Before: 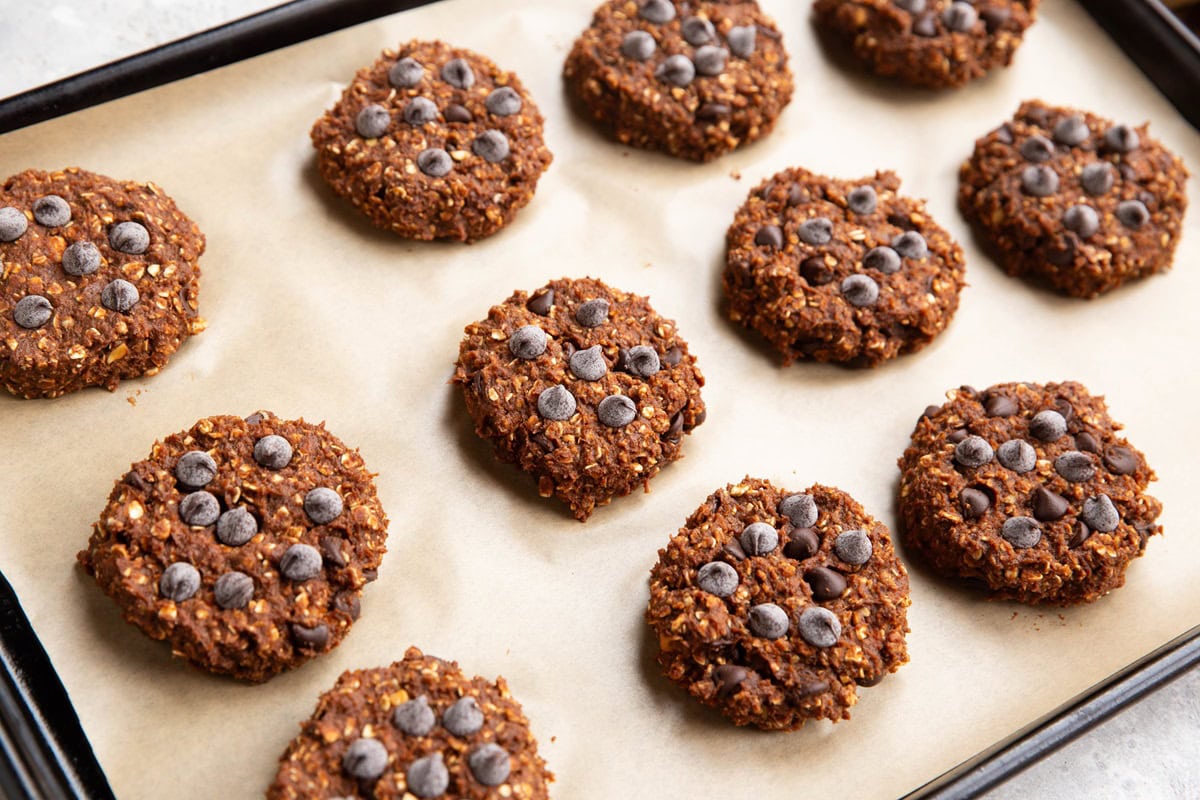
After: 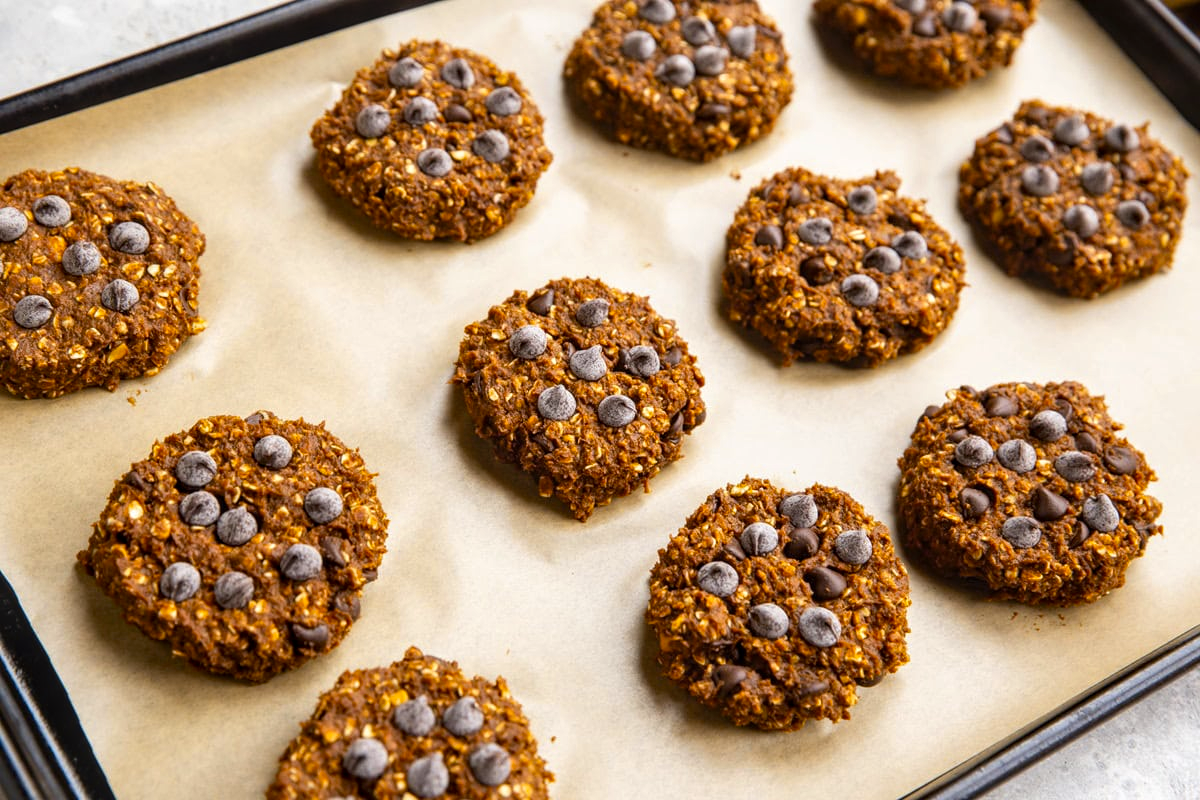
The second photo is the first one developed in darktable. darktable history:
color balance: output saturation 120%
color contrast: green-magenta contrast 0.8, blue-yellow contrast 1.1, unbound 0
local contrast: on, module defaults
